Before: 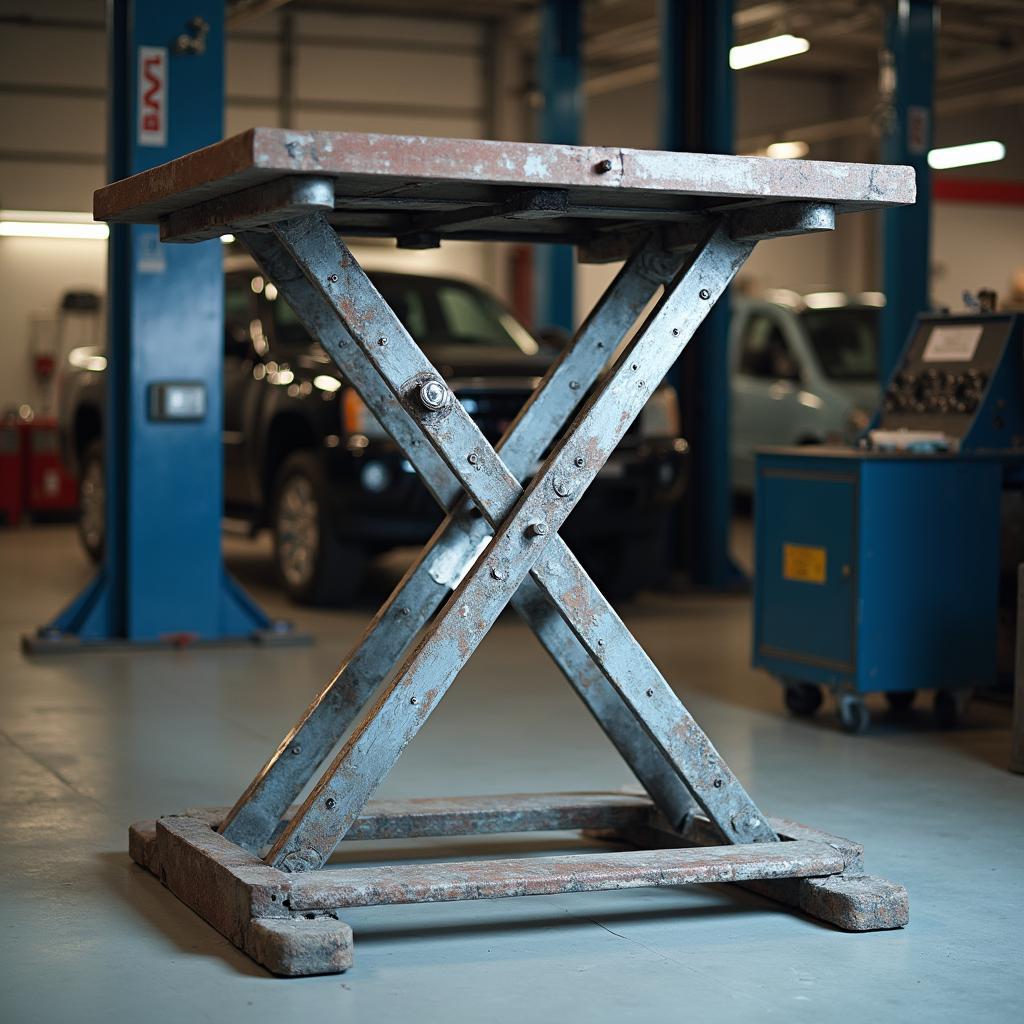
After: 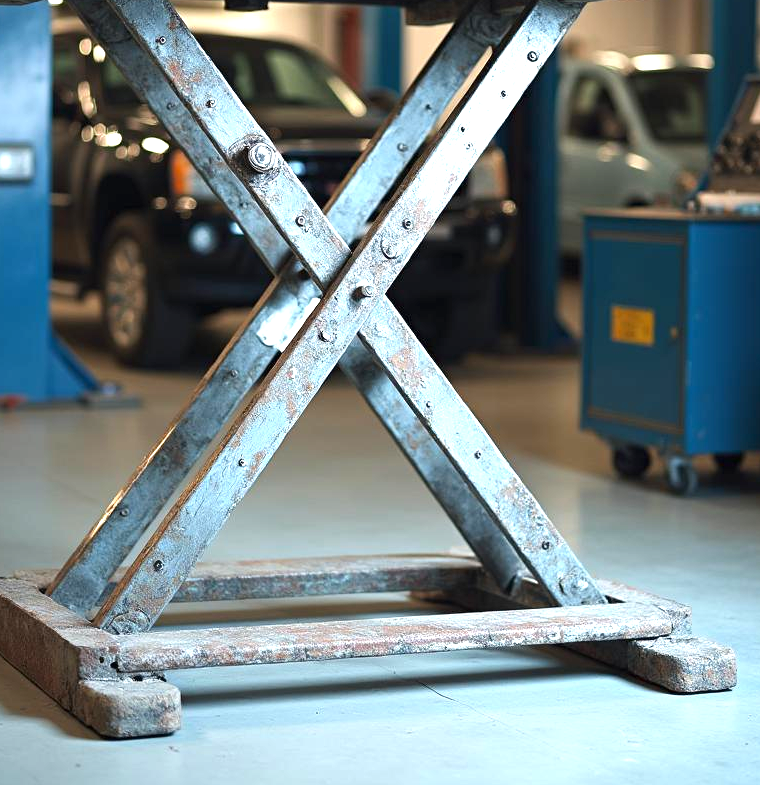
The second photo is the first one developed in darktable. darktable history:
crop: left 16.872%, top 23.288%, right 8.882%
exposure: exposure 1.001 EV, compensate highlight preservation false
